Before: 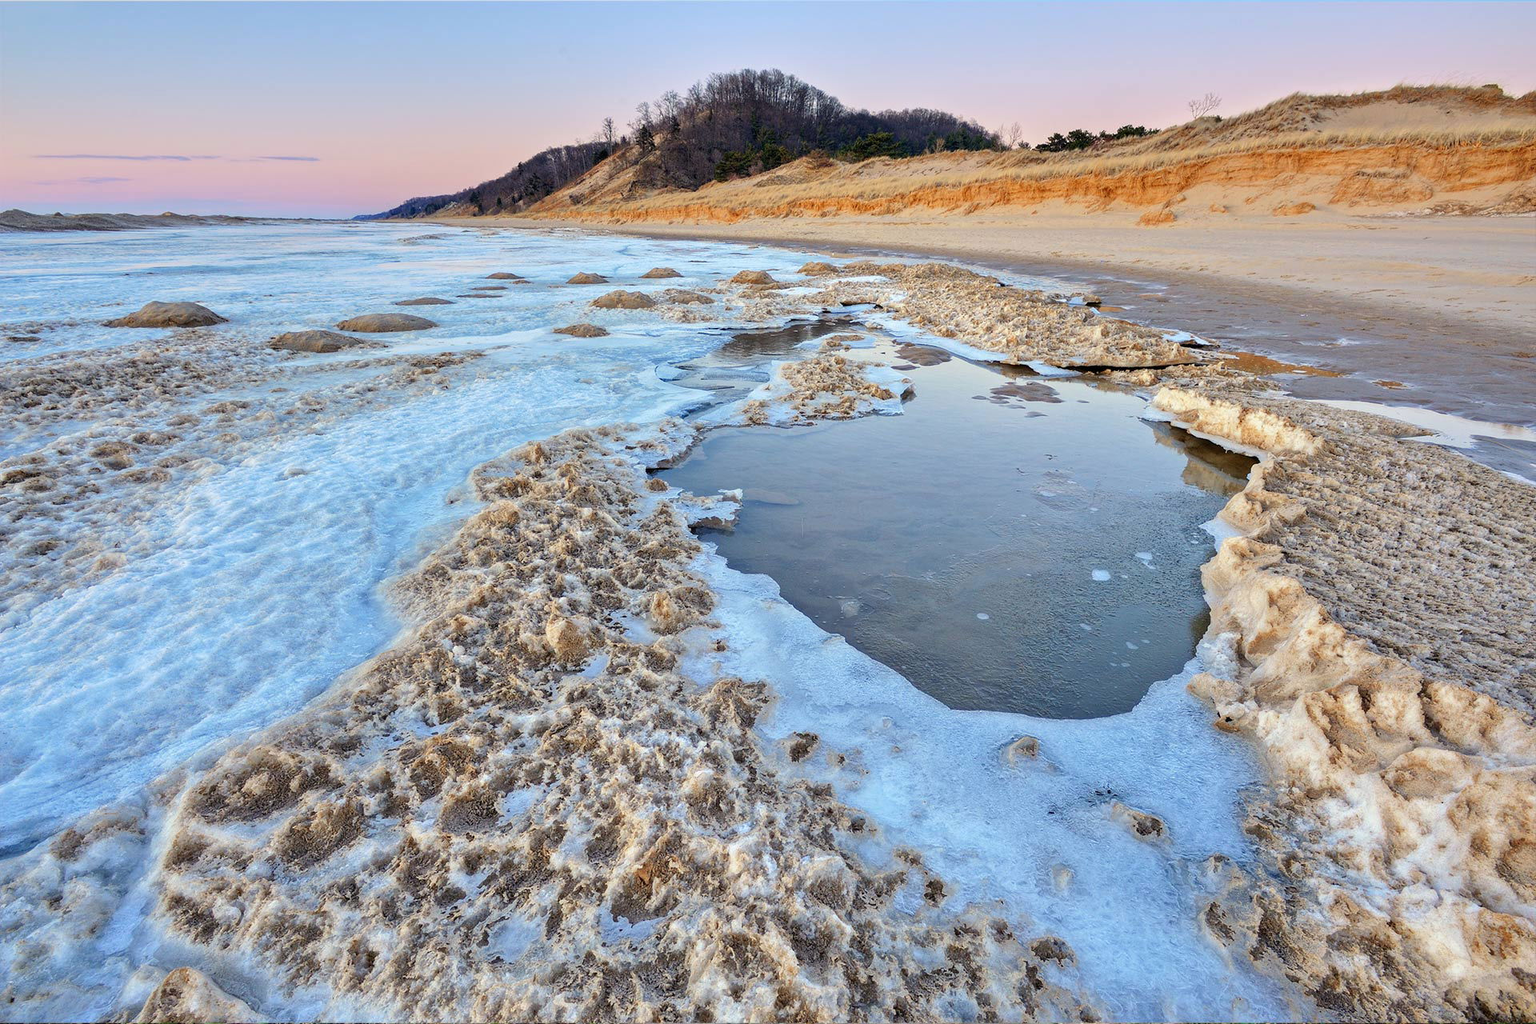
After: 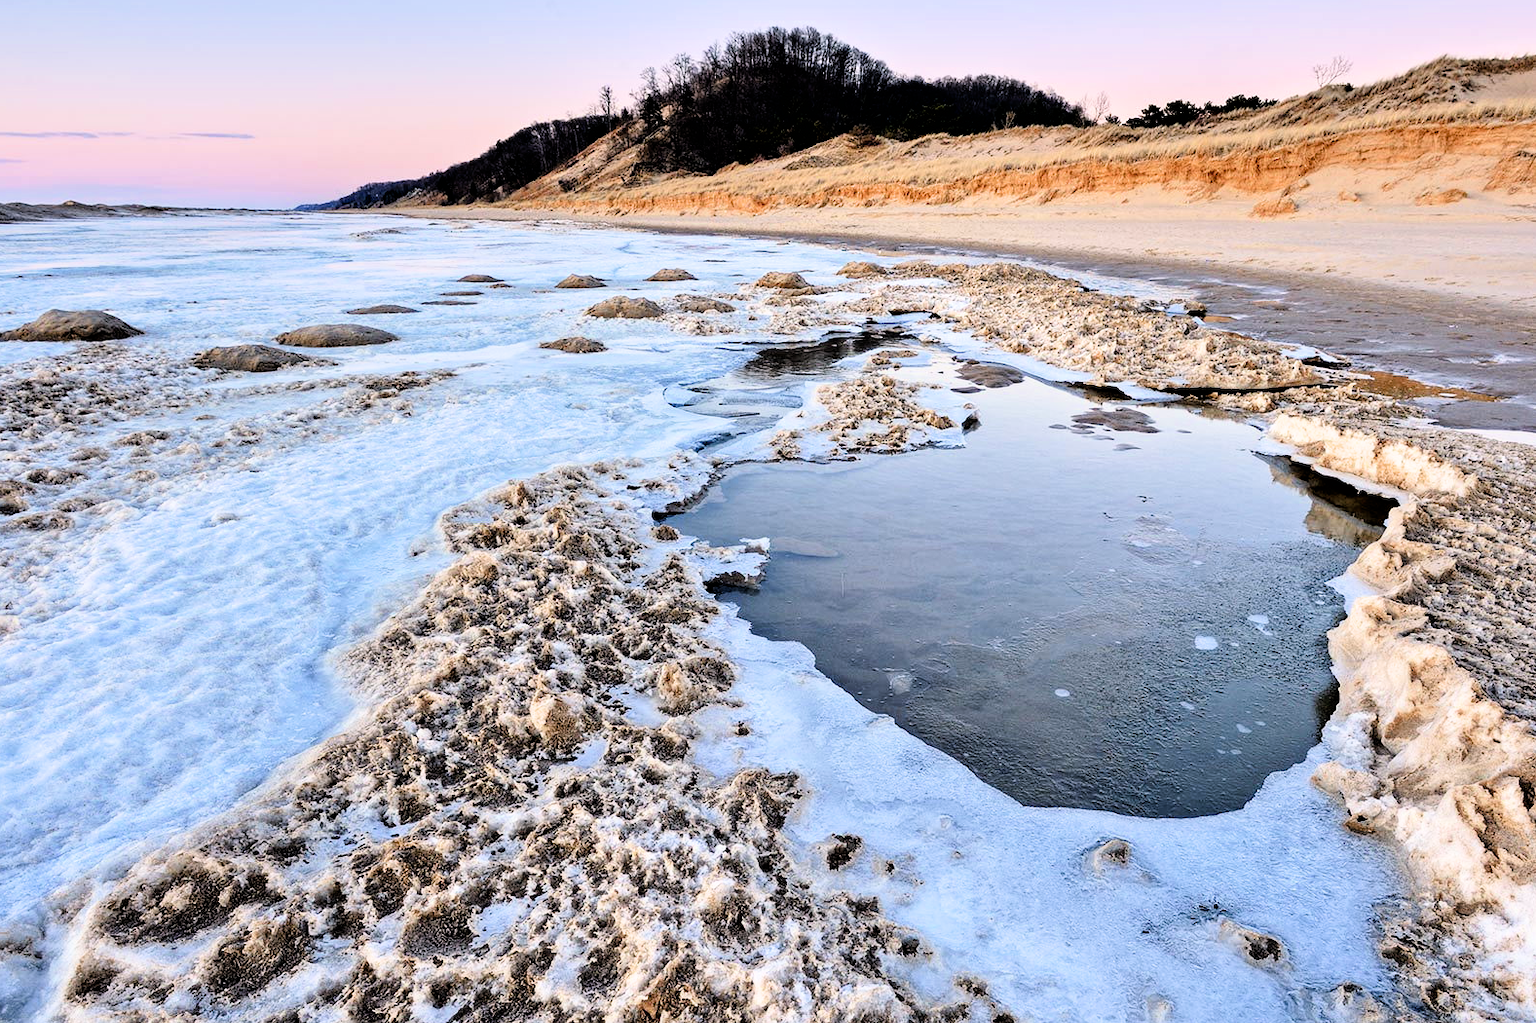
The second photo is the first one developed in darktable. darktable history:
crop and rotate: left 7.227%, top 4.667%, right 10.62%, bottom 13.16%
filmic rgb: black relative exposure -3.75 EV, white relative exposure 2.38 EV, dynamic range scaling -50%, hardness 3.44, latitude 30.46%, contrast 1.816
color balance rgb: highlights gain › chroma 1.529%, highlights gain › hue 308°, global offset › luminance -0.864%, perceptual saturation grading › global saturation 0.281%
